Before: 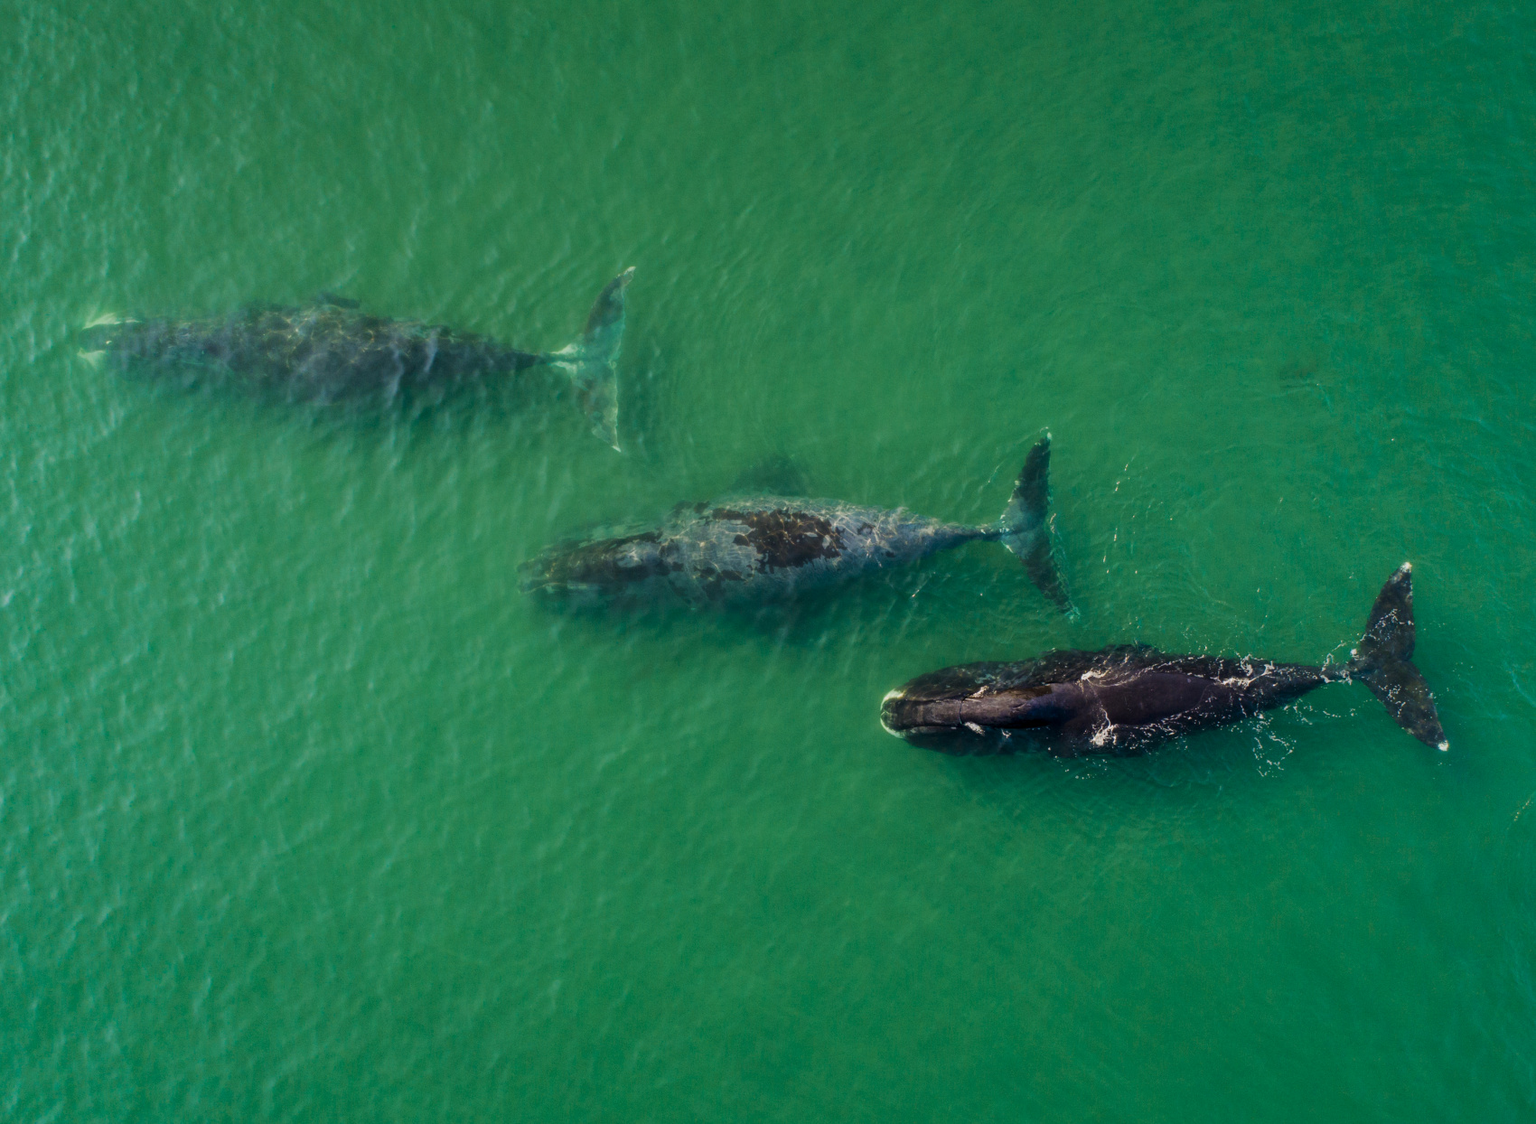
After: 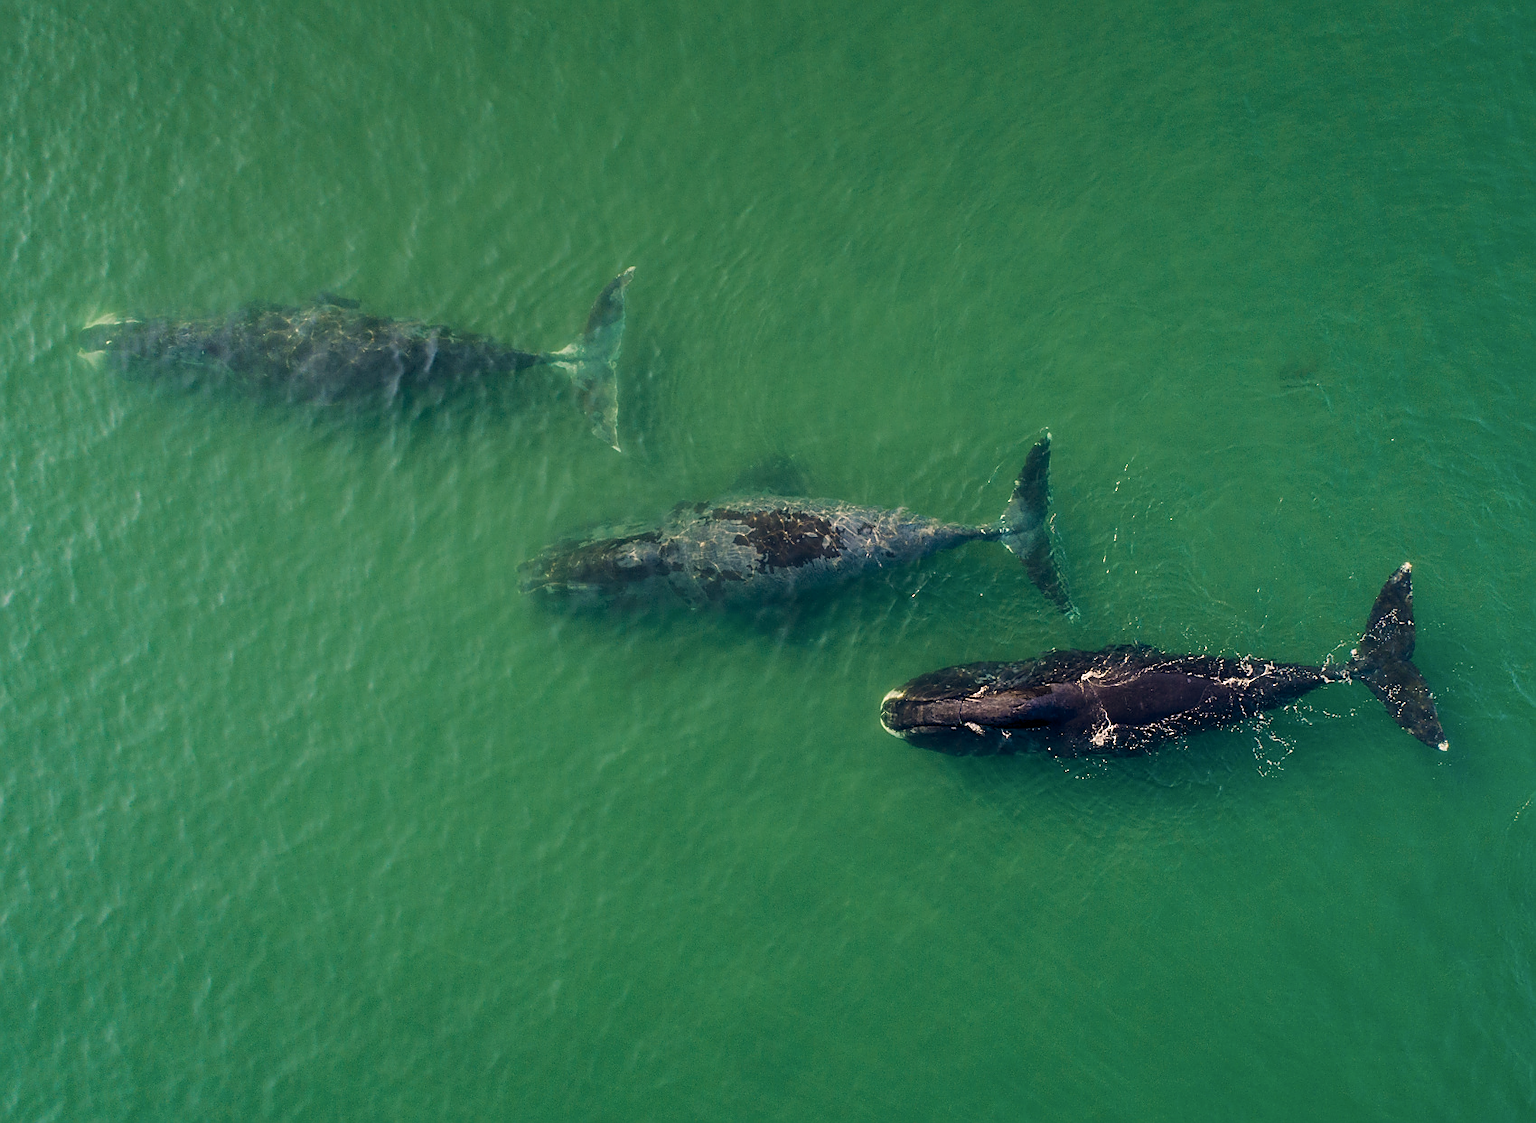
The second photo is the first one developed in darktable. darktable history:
contrast brightness saturation: saturation -0.05
color correction: highlights a* 3.84, highlights b* 5.07
color balance rgb: shadows lift › hue 87.51°, highlights gain › chroma 1.62%, highlights gain › hue 55.1°, global offset › chroma 0.1%, global offset › hue 253.66°, linear chroma grading › global chroma 0.5%
sharpen: radius 1.4, amount 1.25, threshold 0.7
